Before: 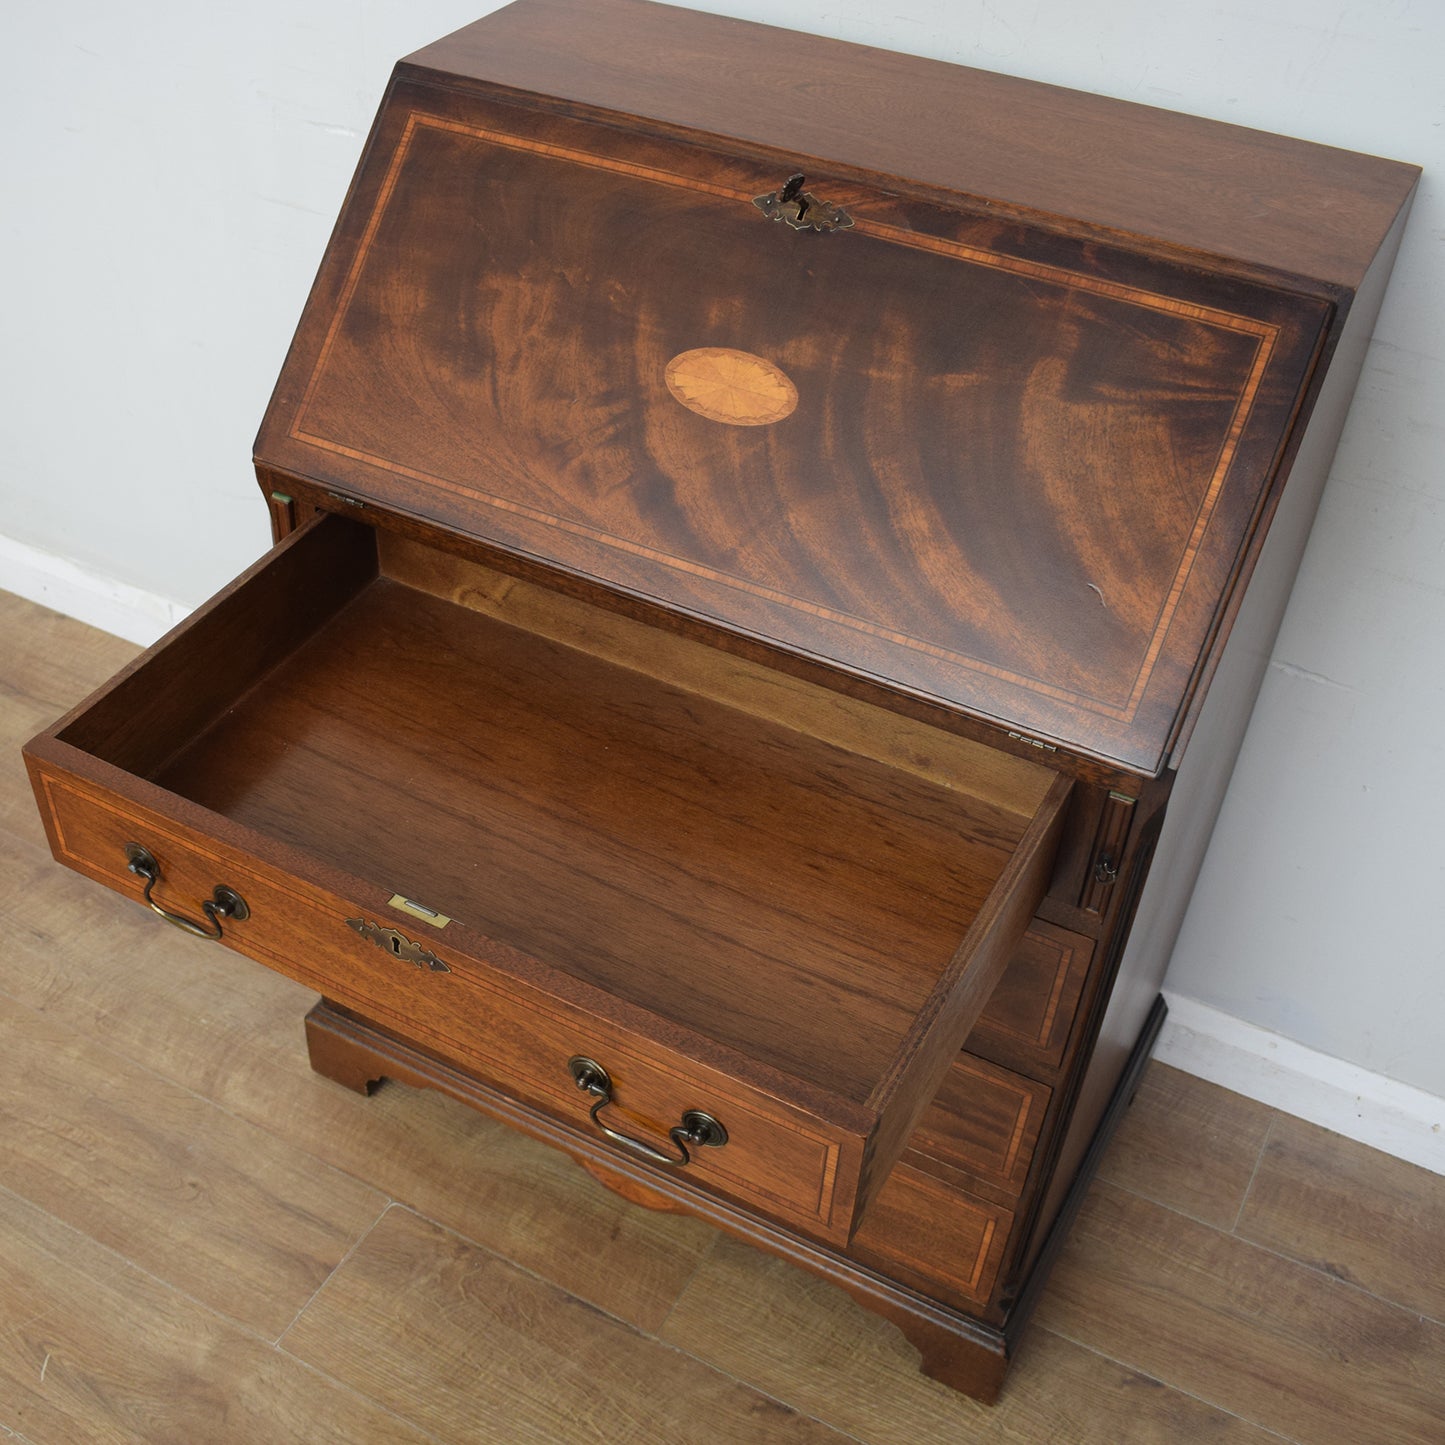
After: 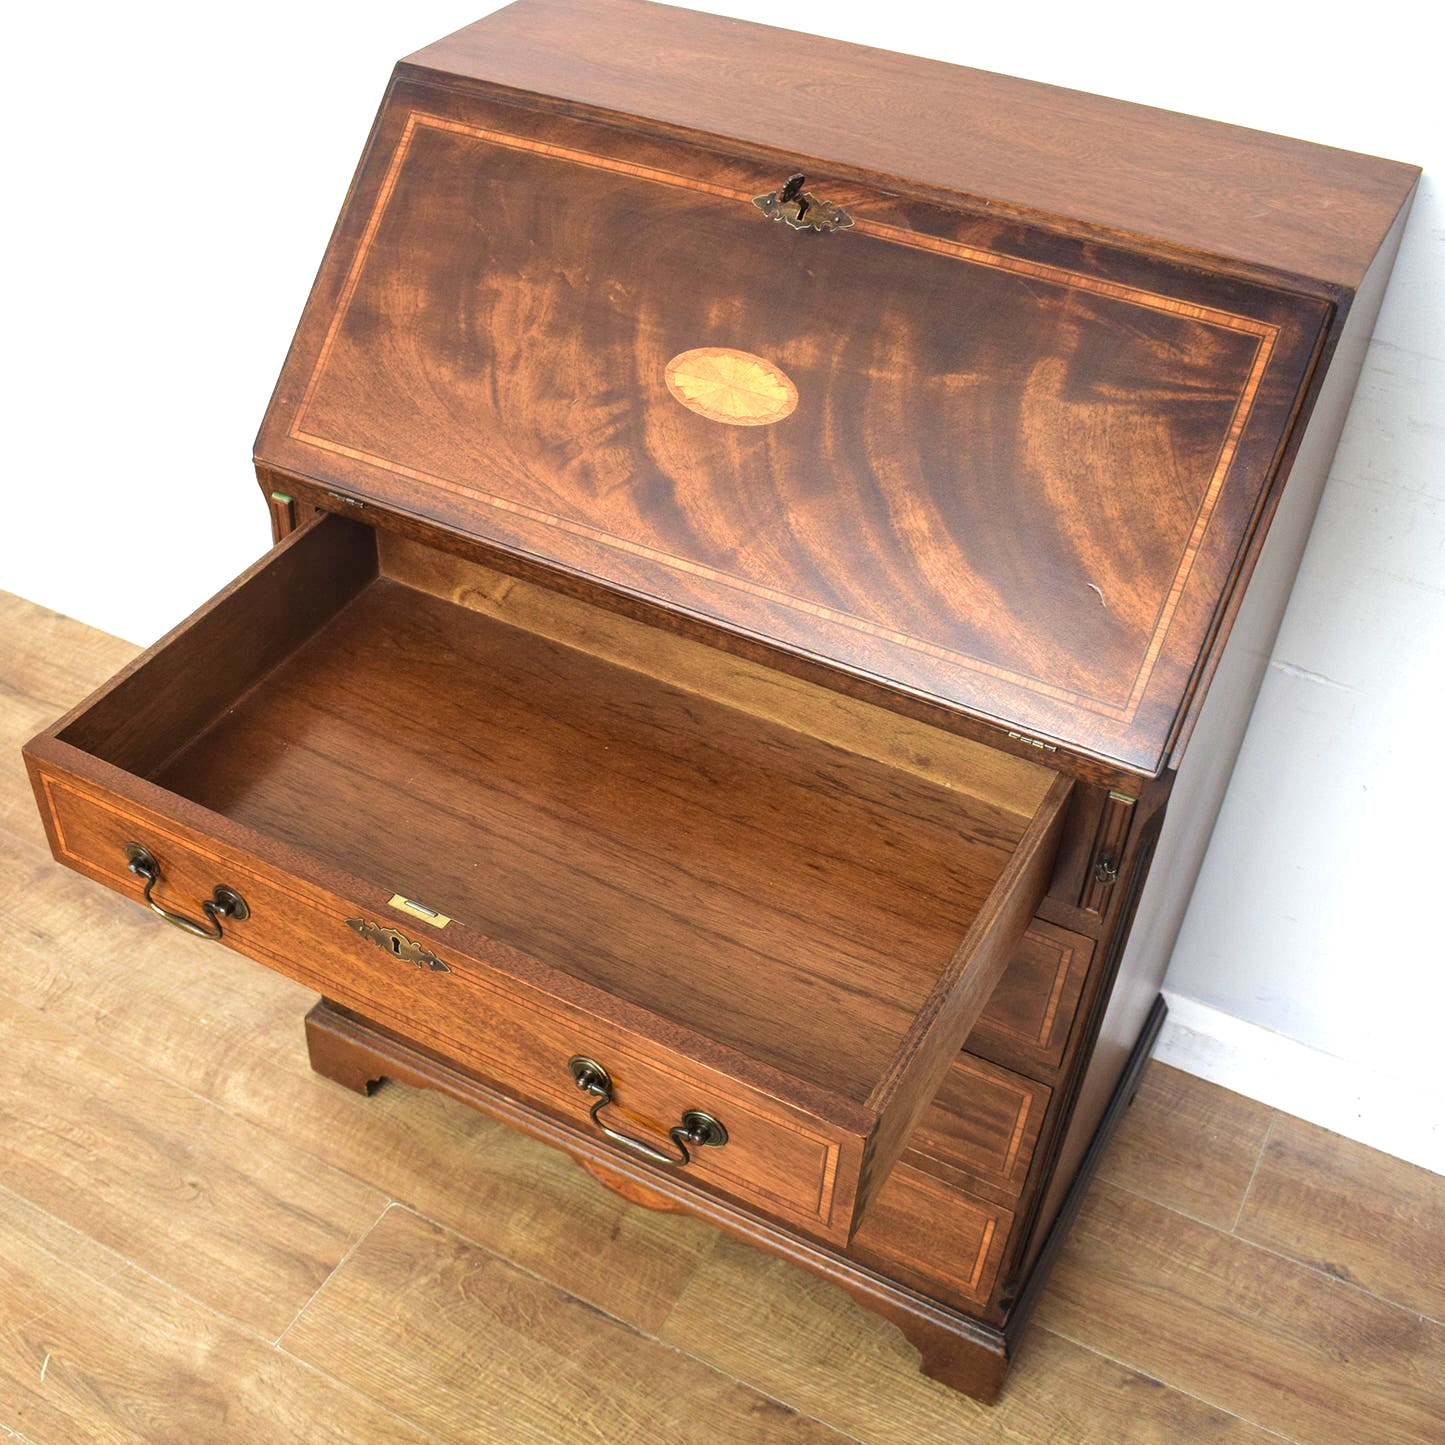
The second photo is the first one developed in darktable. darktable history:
velvia: strength 29%
local contrast: on, module defaults
rotate and perspective: automatic cropping original format, crop left 0, crop top 0
exposure: black level correction 0, exposure 1 EV, compensate exposure bias true, compensate highlight preservation false
